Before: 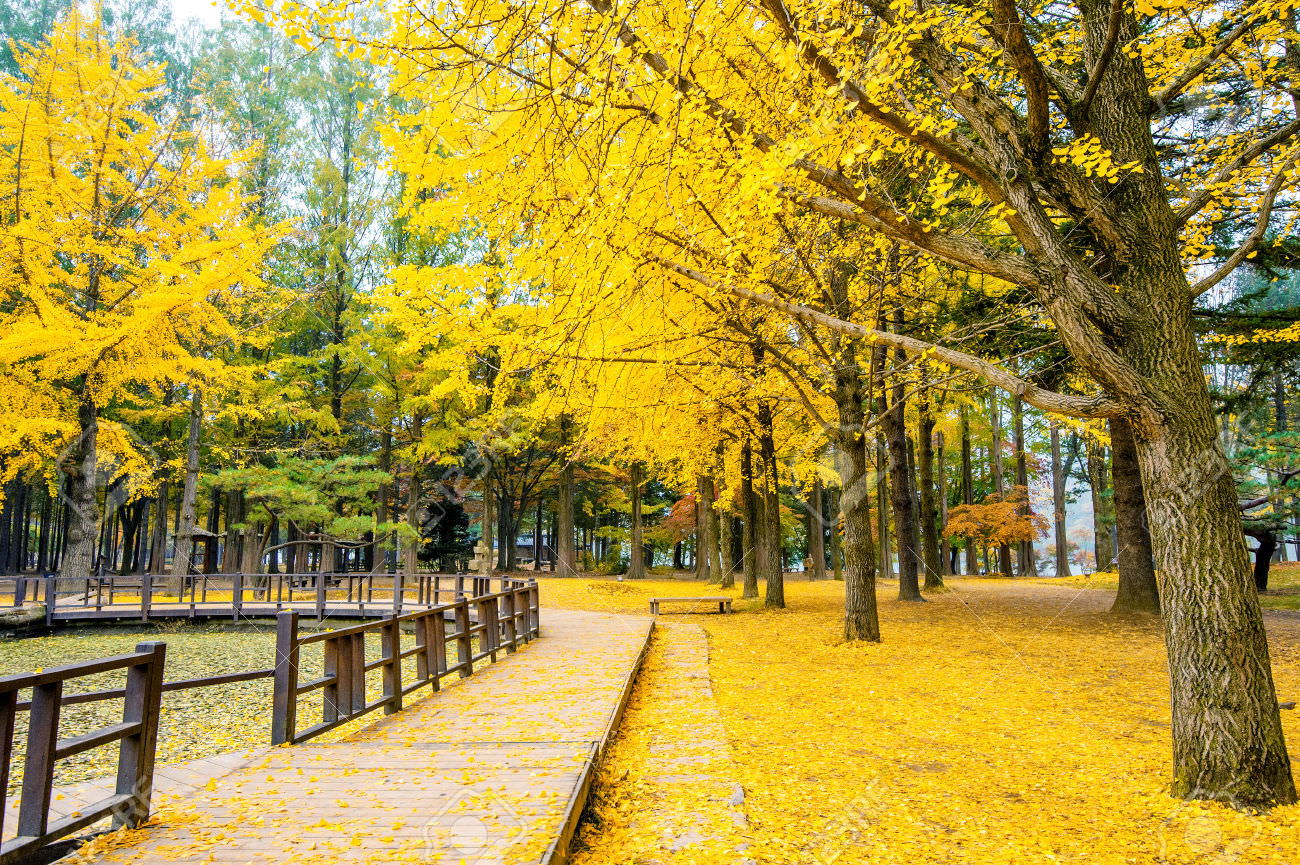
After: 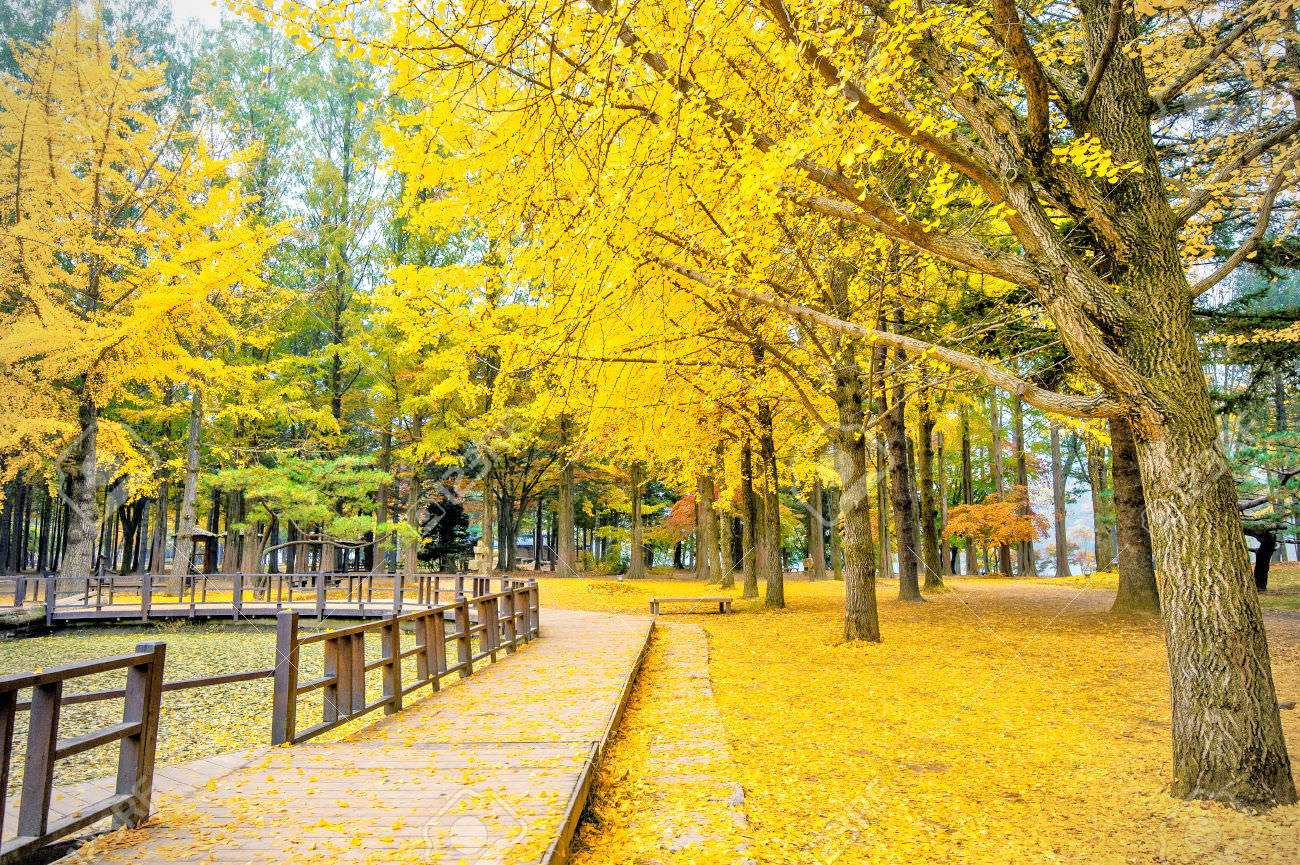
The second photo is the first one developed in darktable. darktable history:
vignetting: fall-off radius 60.92%
tone equalizer: -7 EV 0.15 EV, -6 EV 0.6 EV, -5 EV 1.15 EV, -4 EV 1.33 EV, -3 EV 1.15 EV, -2 EV 0.6 EV, -1 EV 0.15 EV, mask exposure compensation -0.5 EV
